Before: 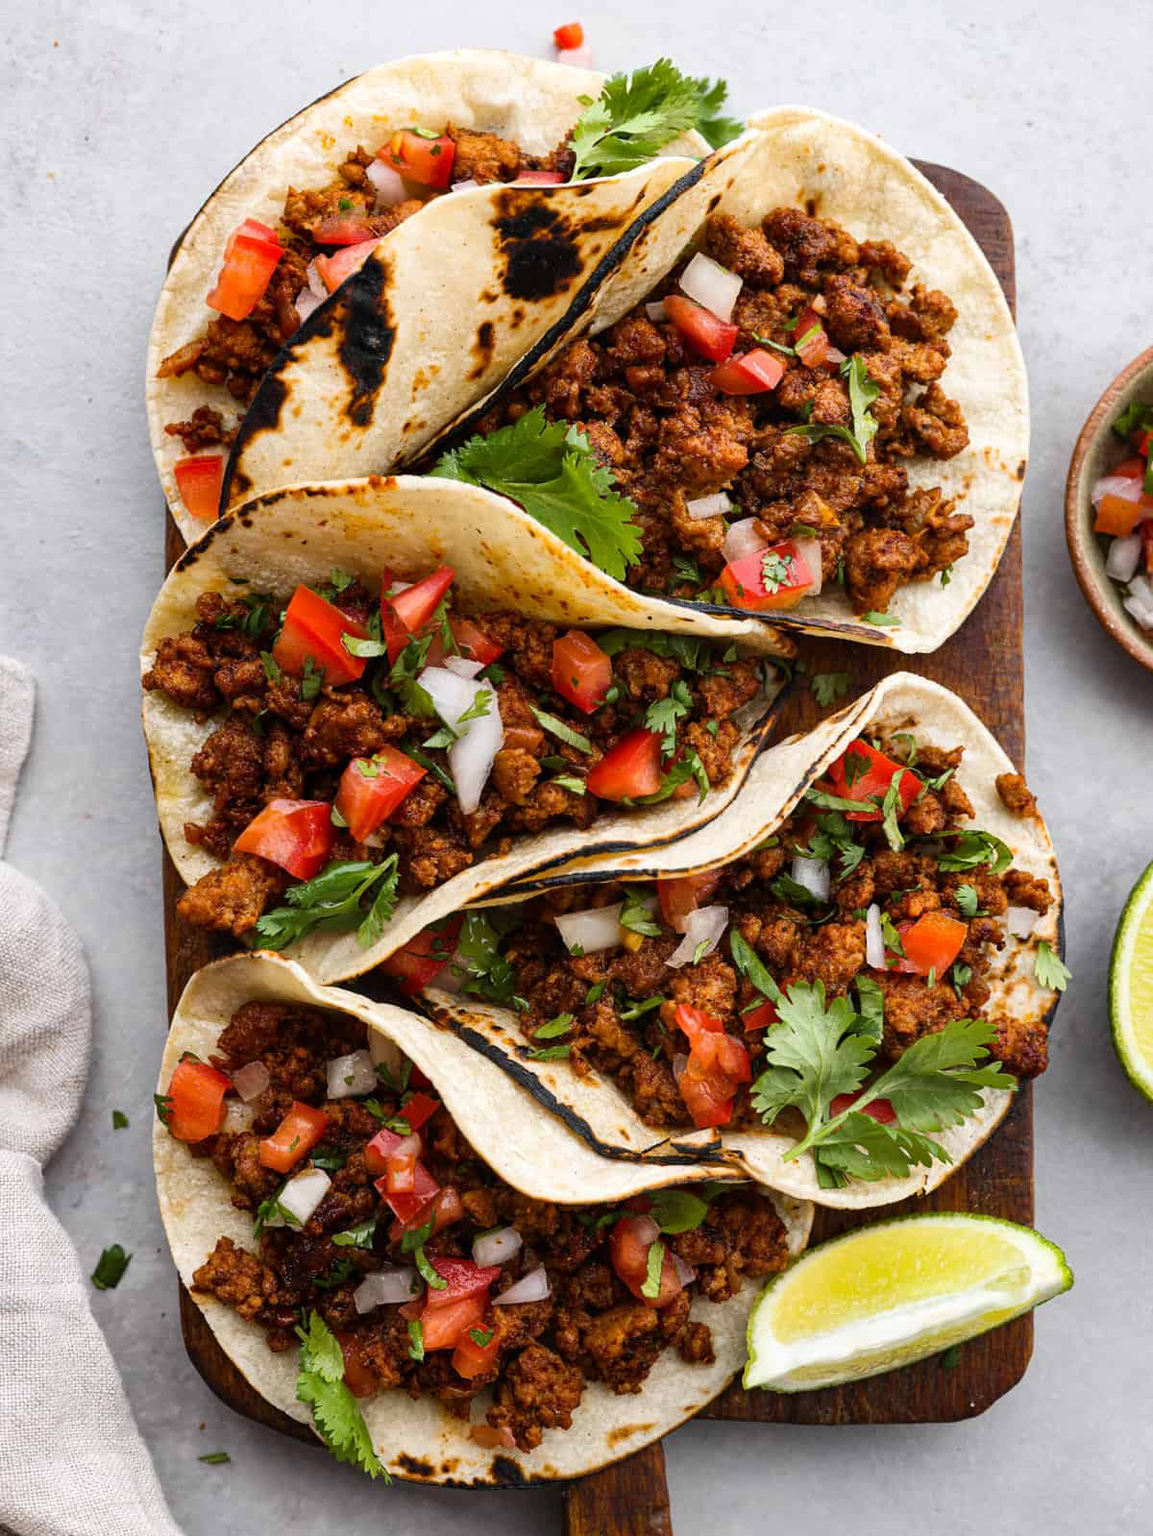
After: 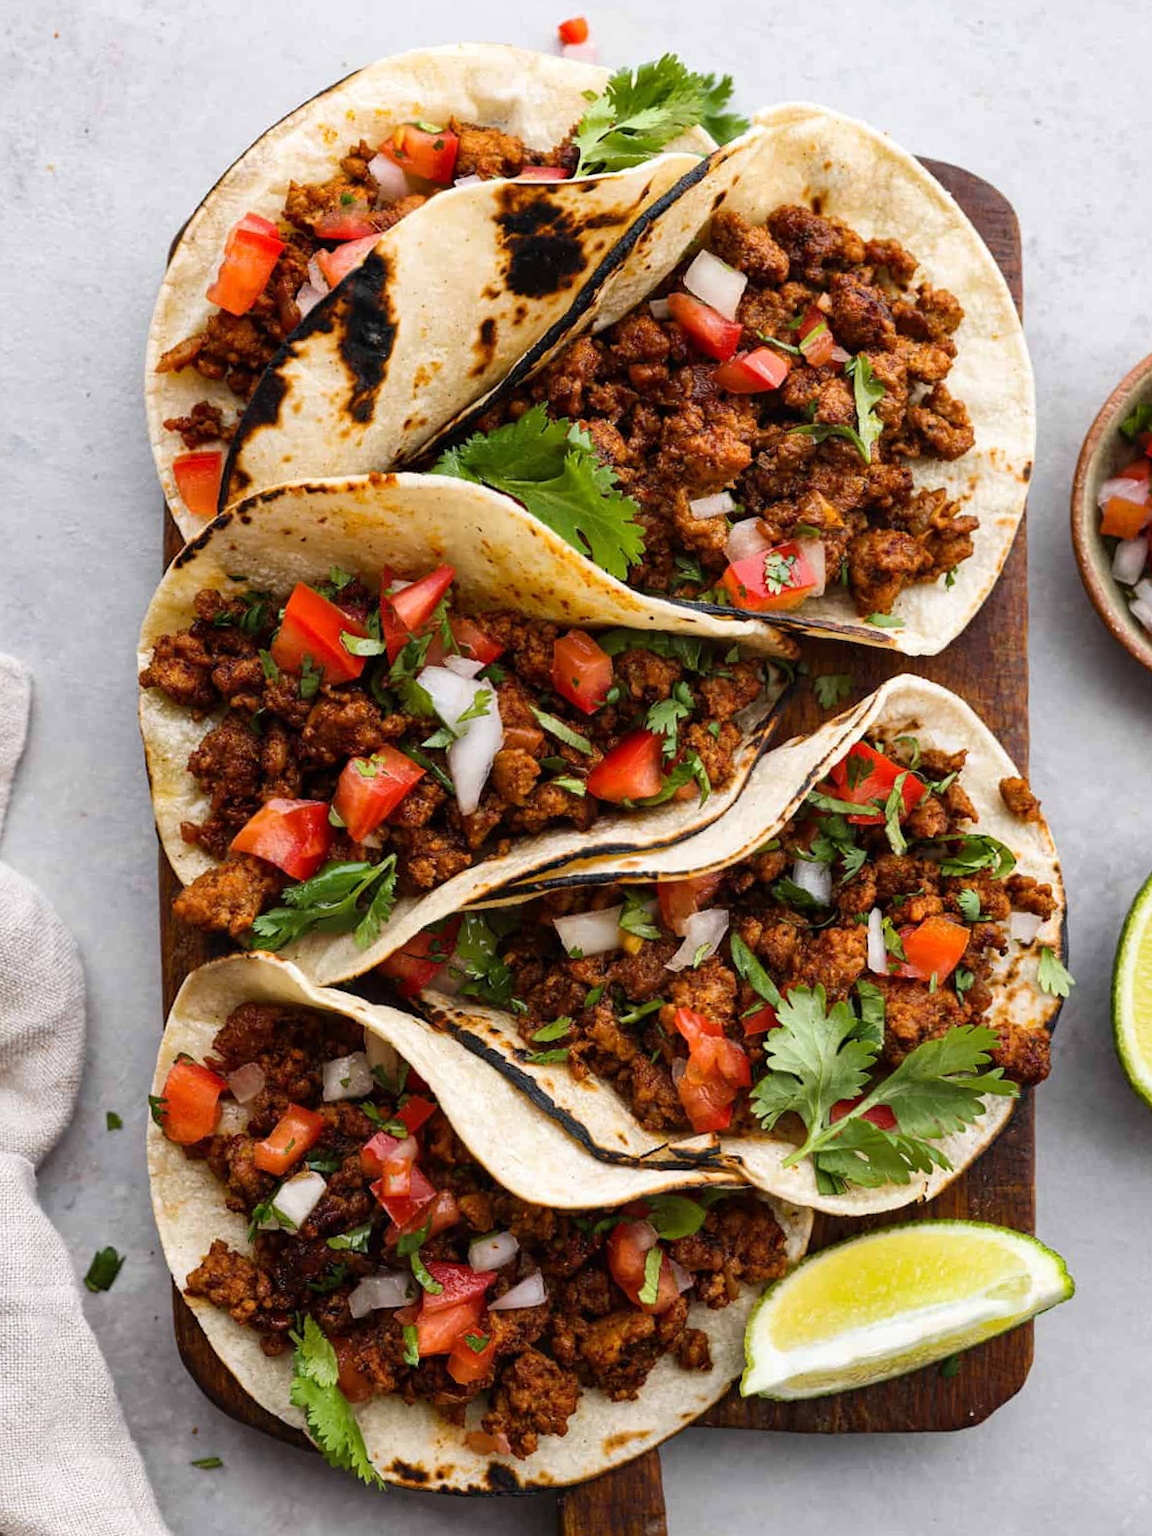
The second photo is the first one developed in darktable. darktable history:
crop and rotate: angle -0.369°
